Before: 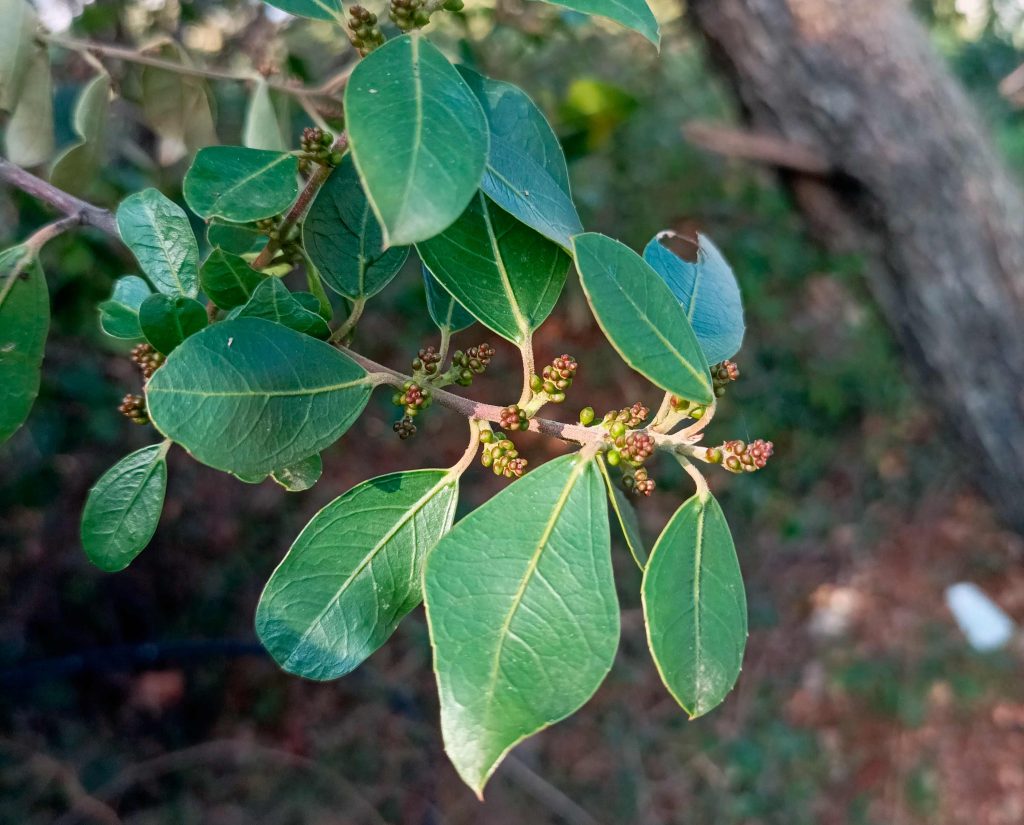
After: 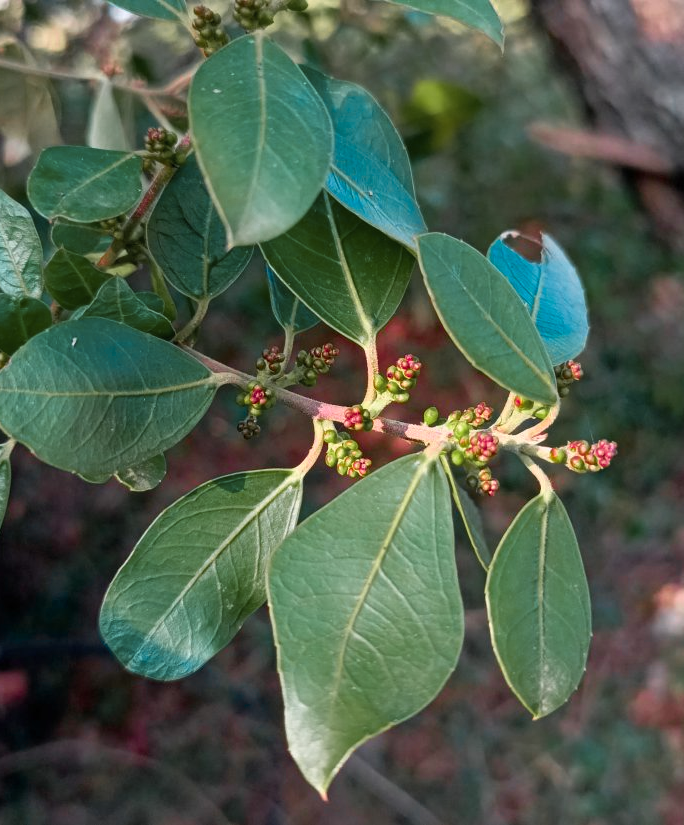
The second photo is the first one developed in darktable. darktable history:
color zones: curves: ch0 [(0, 0.533) (0.126, 0.533) (0.234, 0.533) (0.368, 0.357) (0.5, 0.5) (0.625, 0.5) (0.74, 0.637) (0.875, 0.5)]; ch1 [(0.004, 0.708) (0.129, 0.662) (0.25, 0.5) (0.375, 0.331) (0.496, 0.396) (0.625, 0.649) (0.739, 0.26) (0.875, 0.5) (1, 0.478)]; ch2 [(0, 0.409) (0.132, 0.403) (0.236, 0.558) (0.379, 0.448) (0.5, 0.5) (0.625, 0.5) (0.691, 0.39) (0.875, 0.5)]
crop and rotate: left 15.28%, right 17.834%
